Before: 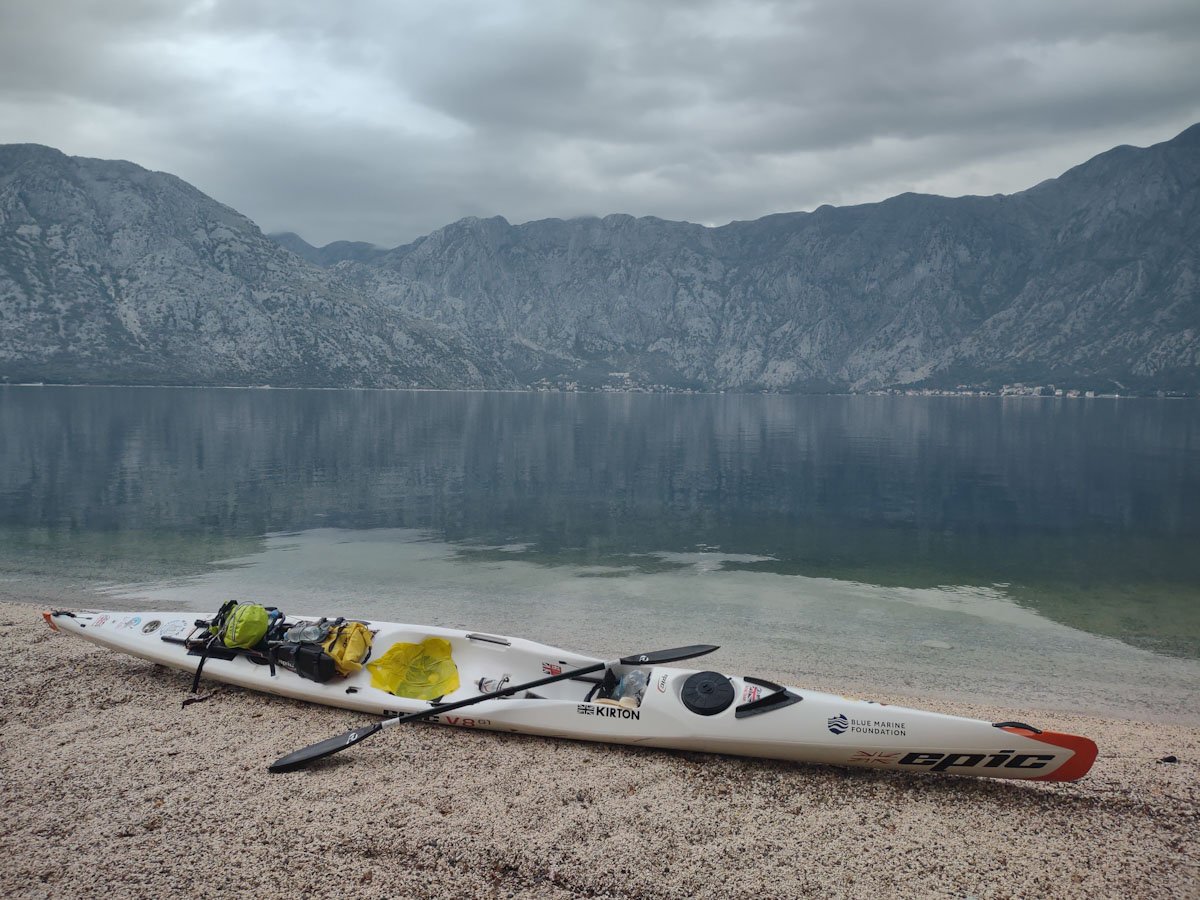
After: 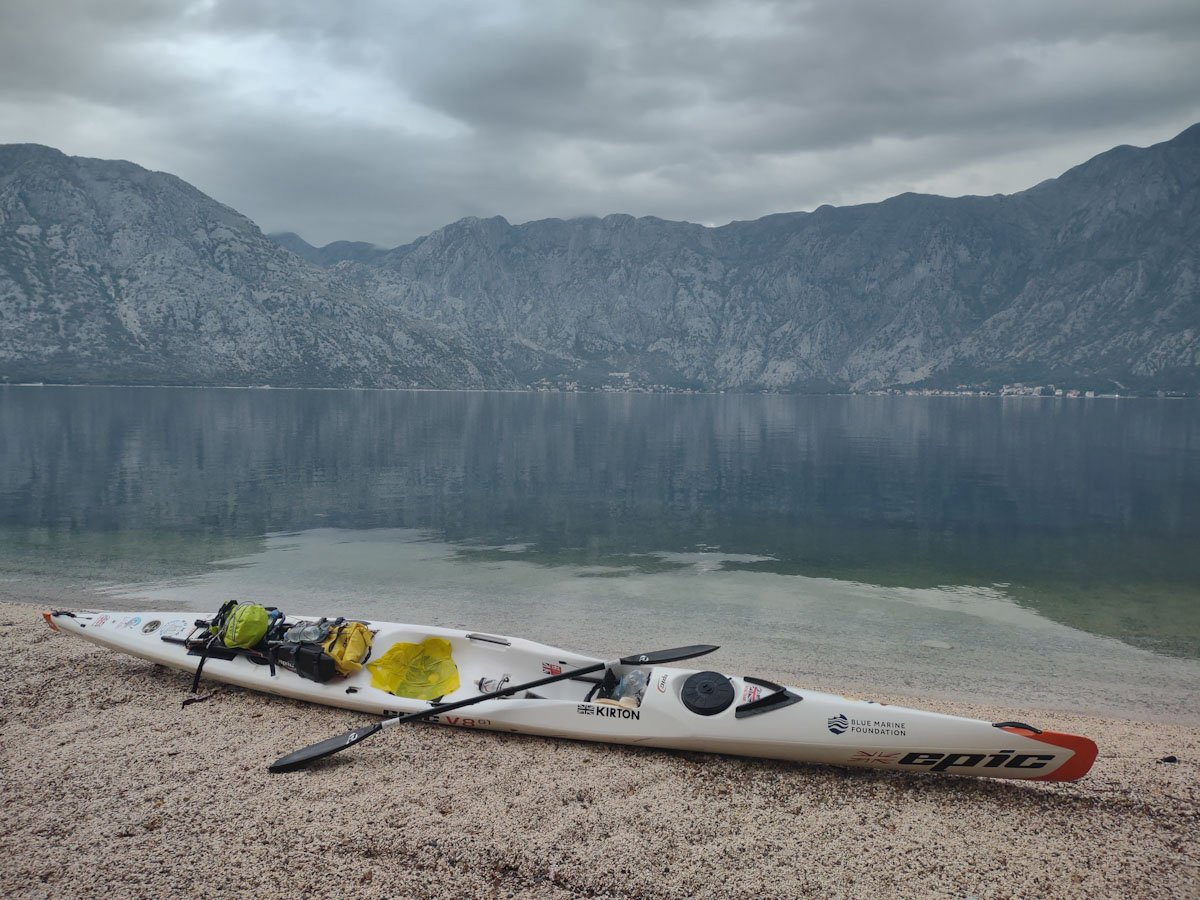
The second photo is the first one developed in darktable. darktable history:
local contrast: mode bilateral grid, contrast 100, coarseness 100, detail 94%, midtone range 0.2
shadows and highlights: white point adjustment 0.05, highlights color adjustment 55.9%, soften with gaussian
